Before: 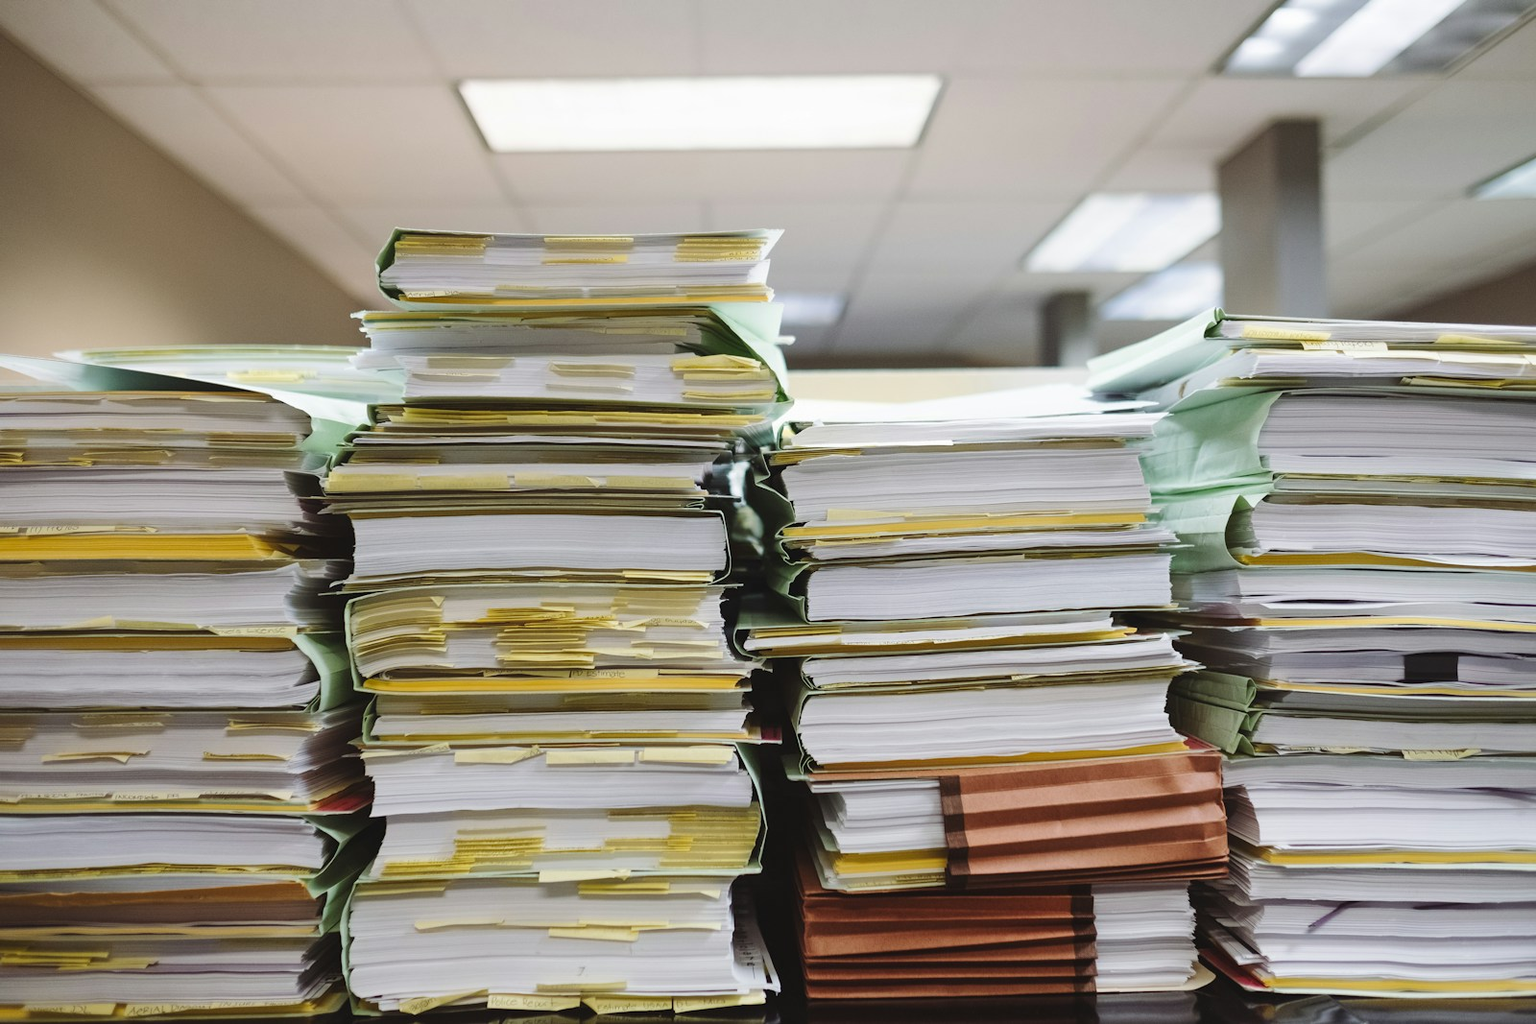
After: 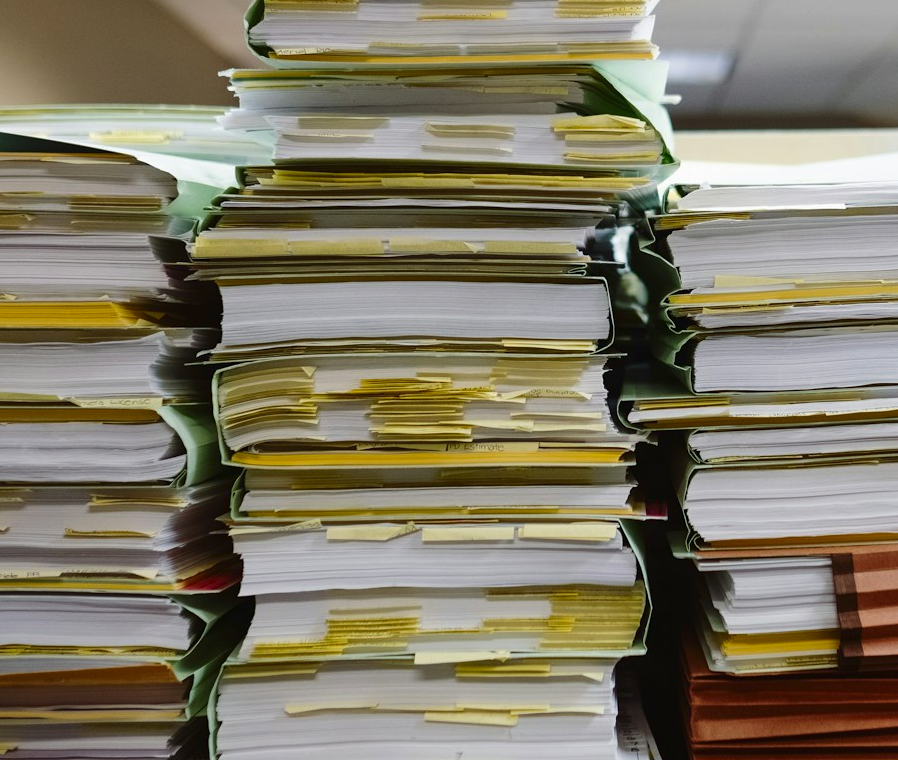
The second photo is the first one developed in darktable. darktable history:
contrast brightness saturation: contrast 0.066, brightness -0.139, saturation 0.117
crop: left 9.203%, top 23.906%, right 34.626%, bottom 4.81%
